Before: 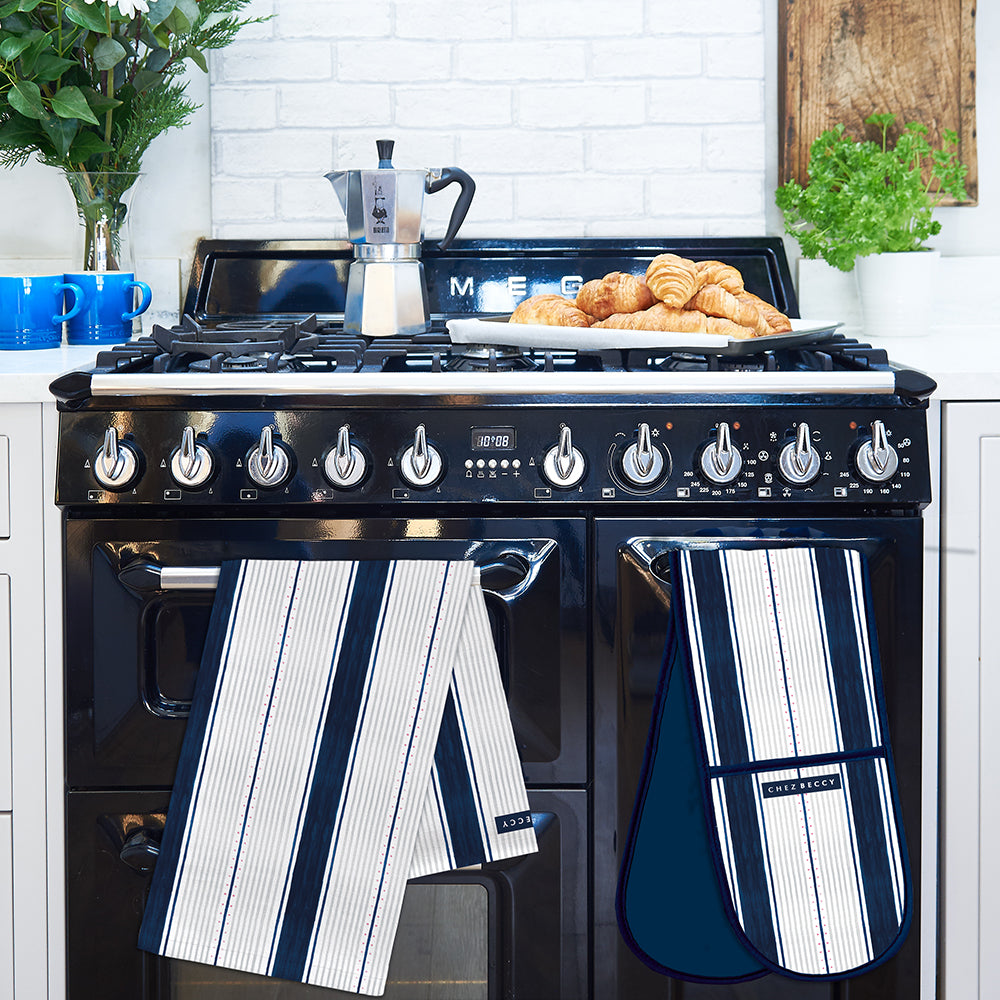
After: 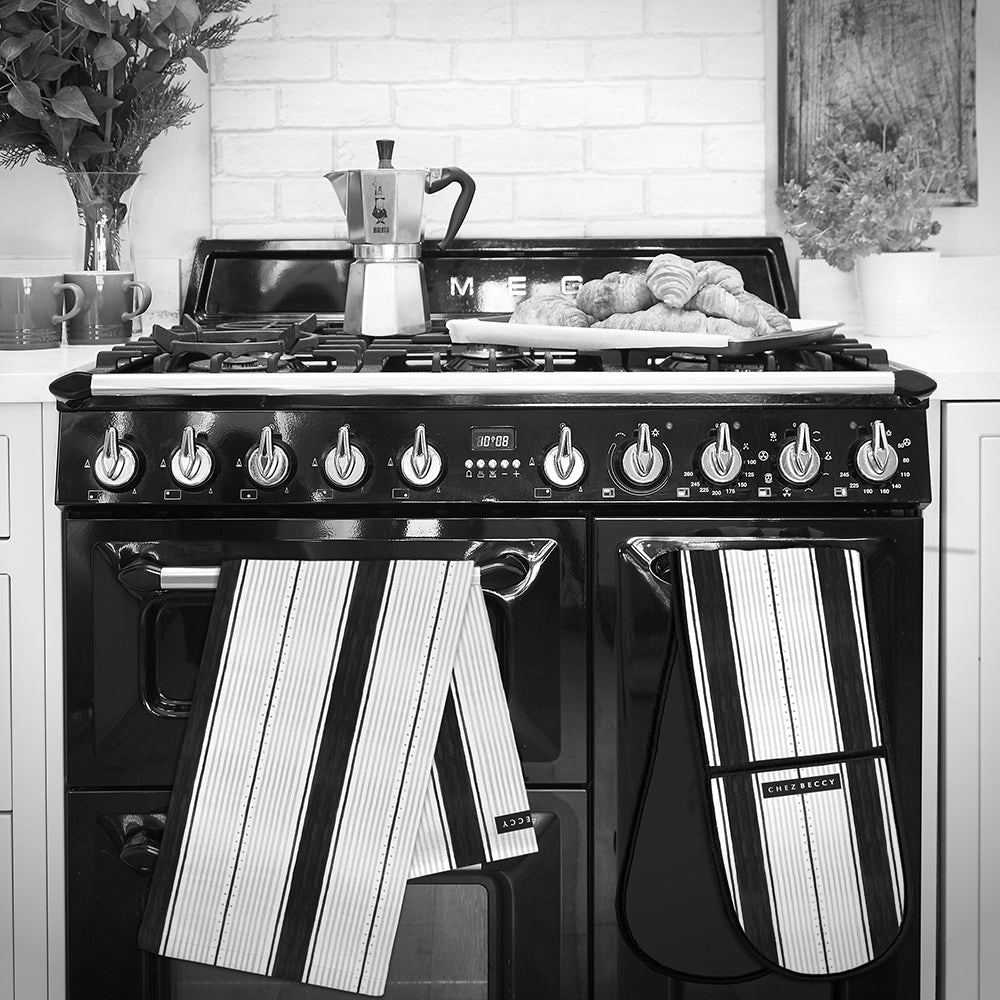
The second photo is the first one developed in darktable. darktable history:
monochrome: on, module defaults
vignetting: fall-off start 97.23%, saturation -0.024, center (-0.033, -0.042), width/height ratio 1.179, unbound false
